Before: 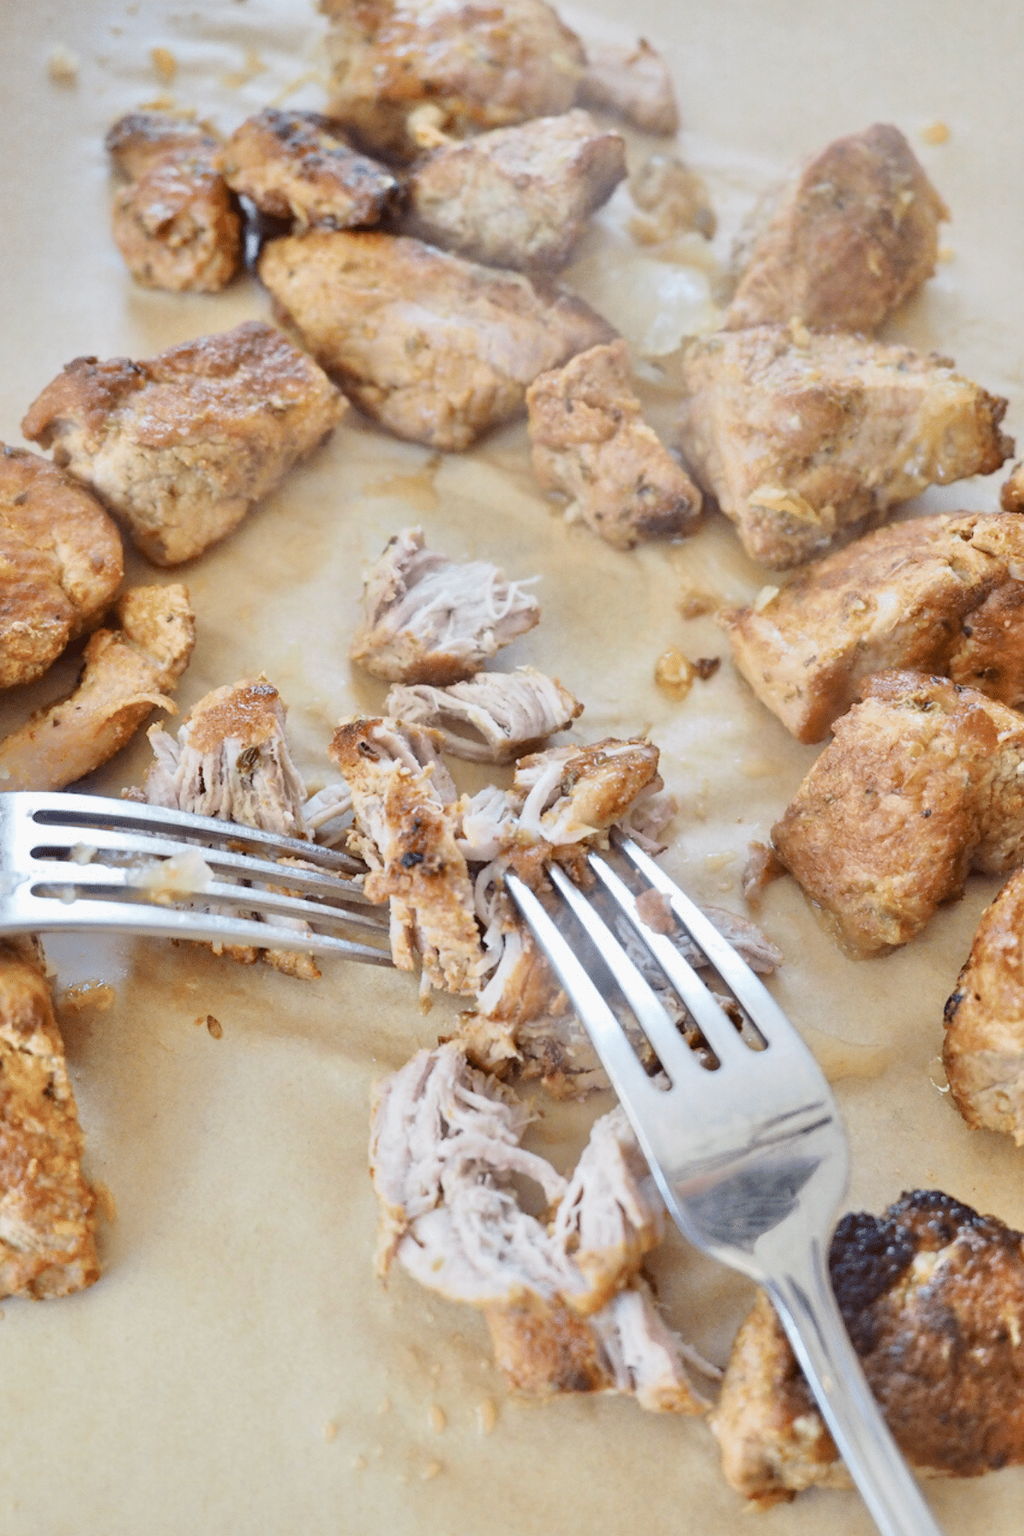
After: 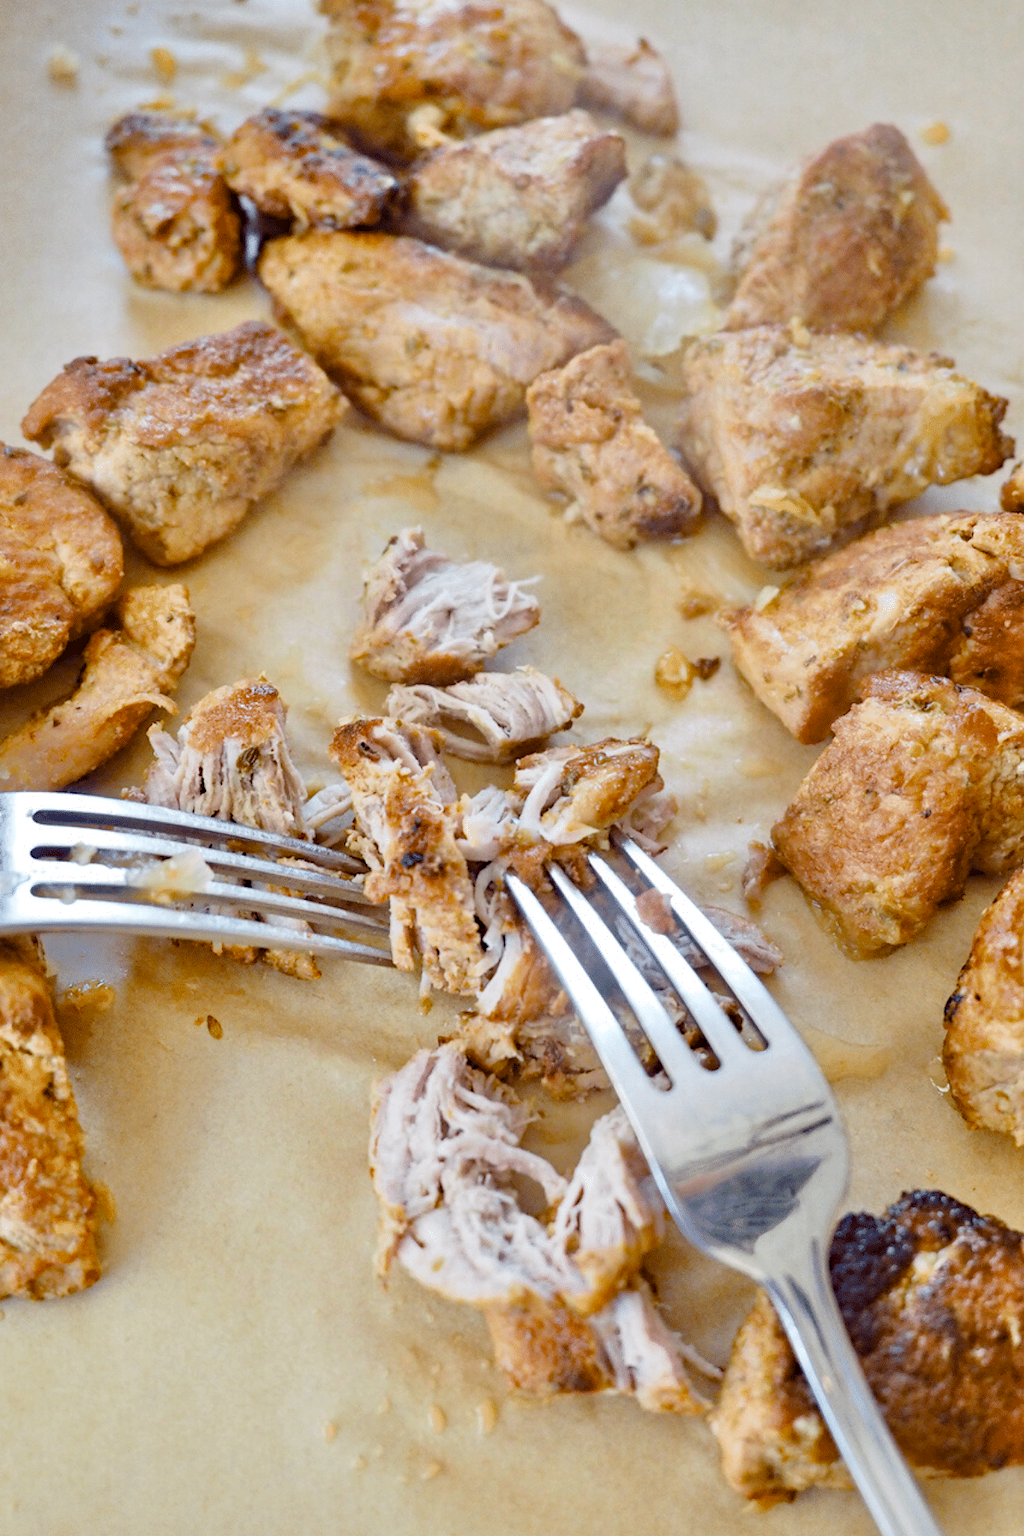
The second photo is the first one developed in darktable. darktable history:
exposure: black level correction 0.001, compensate highlight preservation false
haze removal: strength 0.299, distance 0.251, compatibility mode true, adaptive false
color balance rgb: power › luminance -3.809%, power › hue 141.75°, linear chroma grading › global chroma 0.522%, perceptual saturation grading › global saturation 20%, perceptual saturation grading › highlights -25.186%, perceptual saturation grading › shadows 49.527%
